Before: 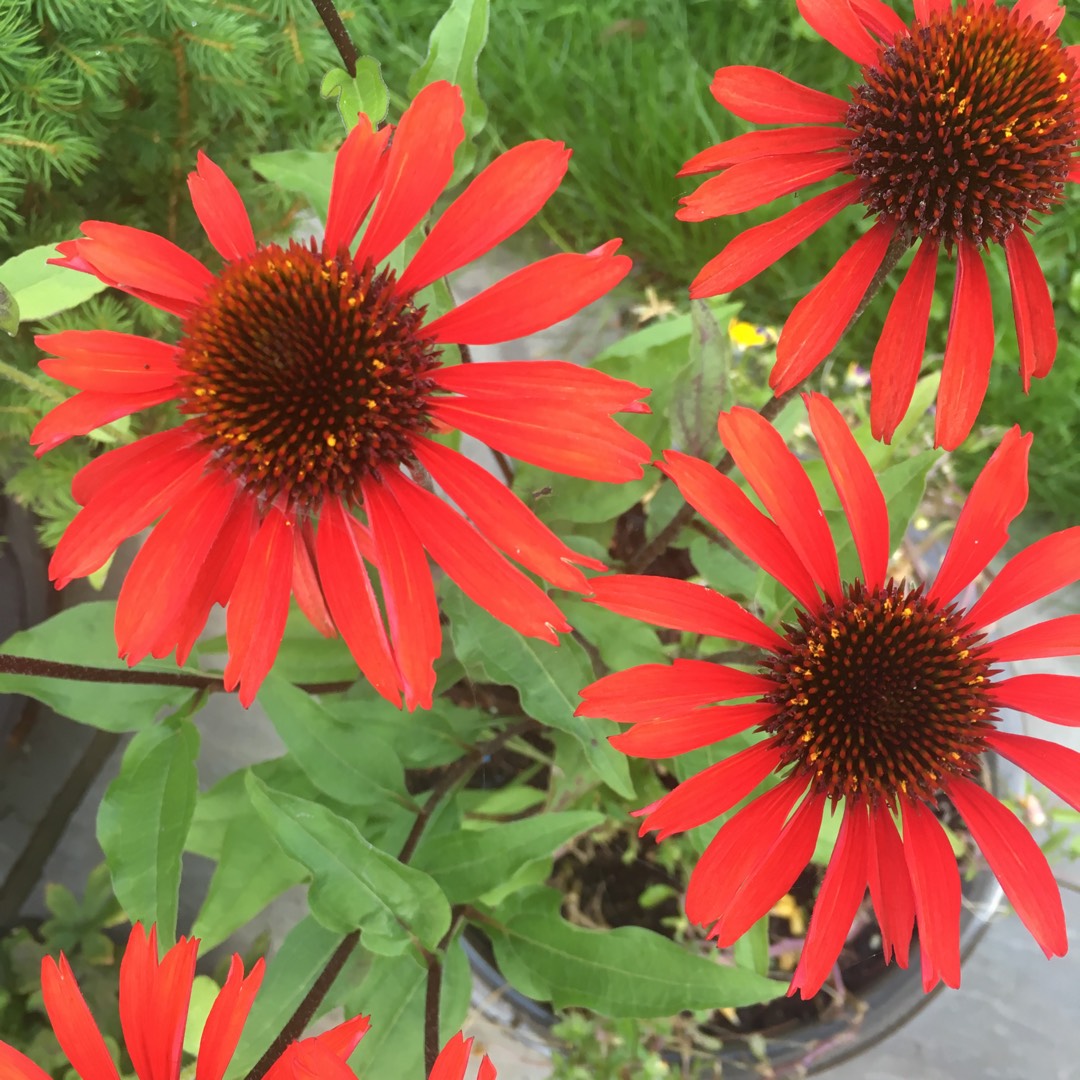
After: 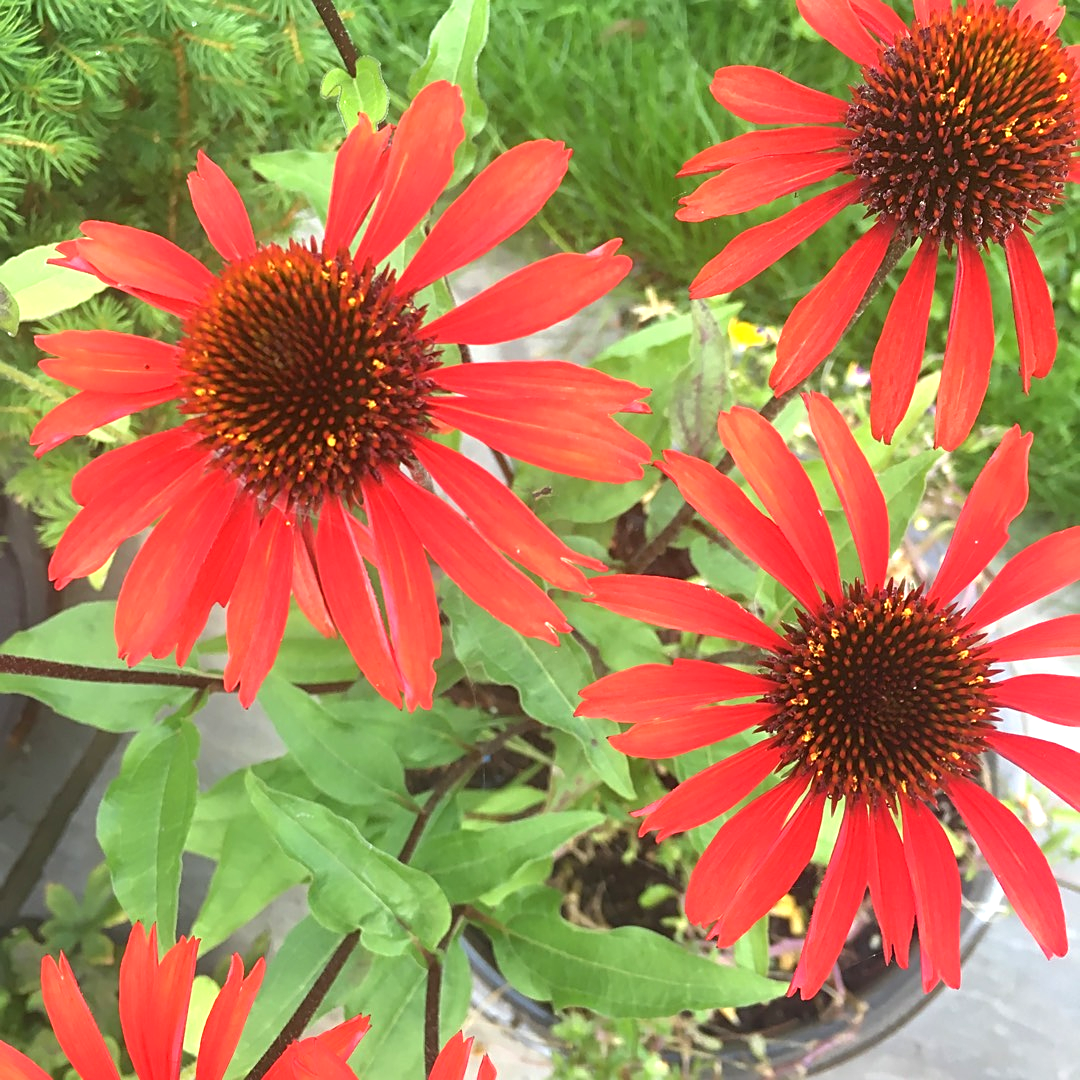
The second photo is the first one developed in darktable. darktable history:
exposure: black level correction 0, exposure 0.693 EV, compensate highlight preservation false
shadows and highlights: shadows 36.85, highlights -28.08, soften with gaussian
sharpen: on, module defaults
